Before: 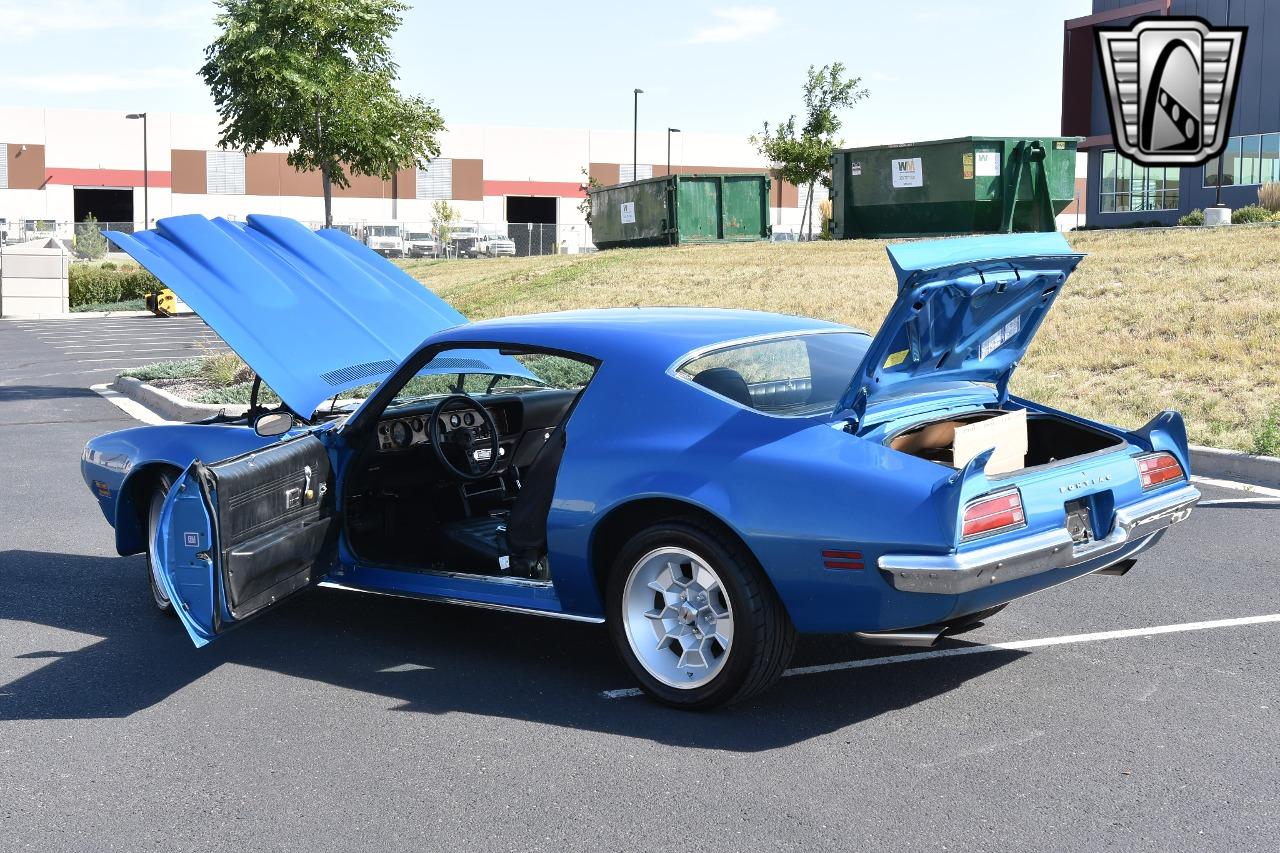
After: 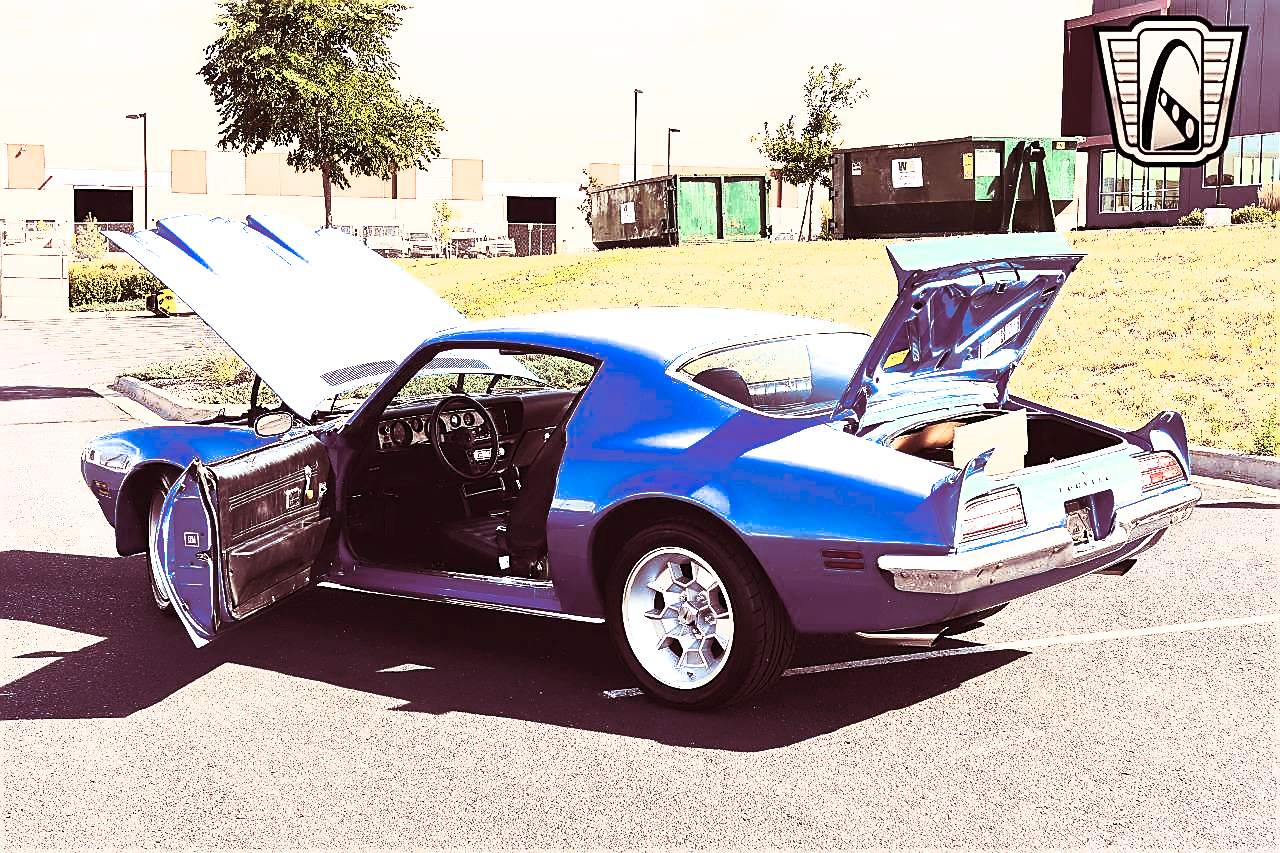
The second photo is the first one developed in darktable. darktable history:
contrast brightness saturation: contrast 0.83, brightness 0.59, saturation 0.59
sharpen: radius 1.4, amount 1.25, threshold 0.7
rotate and perspective: crop left 0, crop top 0
split-toning: compress 20%
white balance: red 1.127, blue 0.943
